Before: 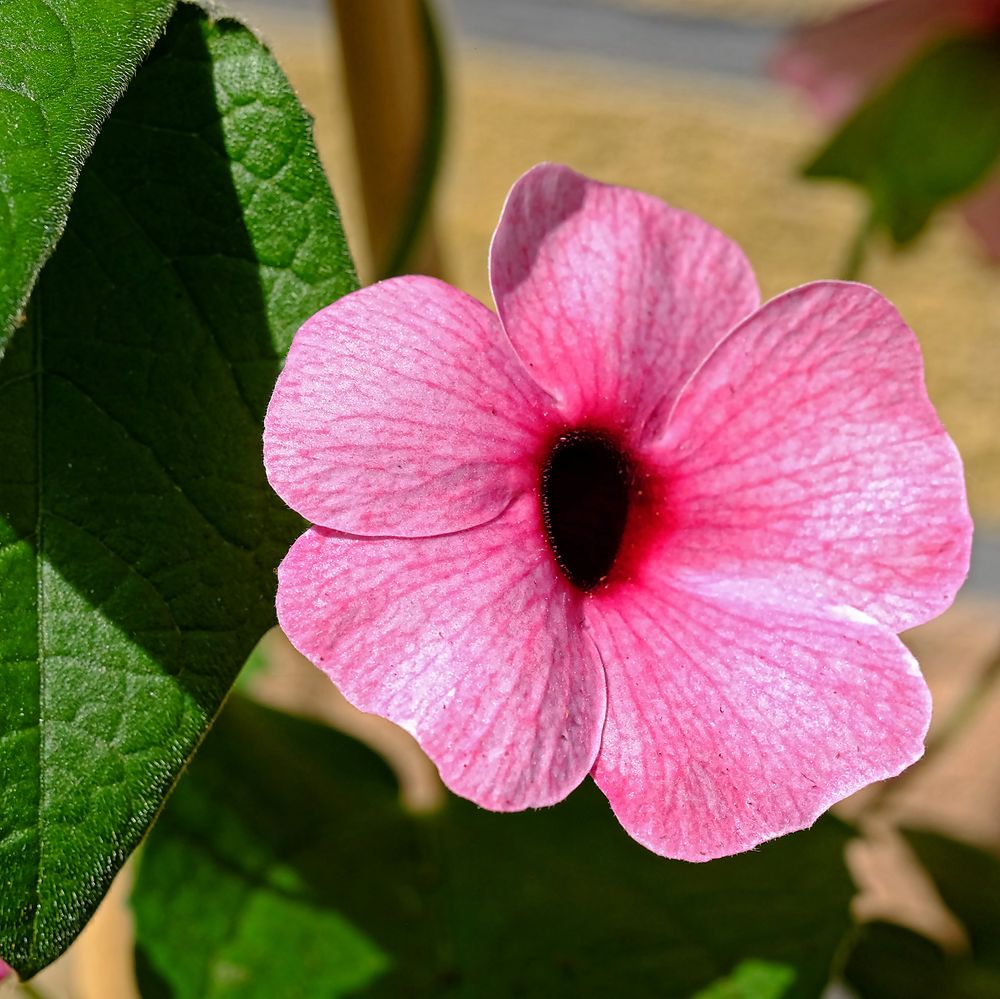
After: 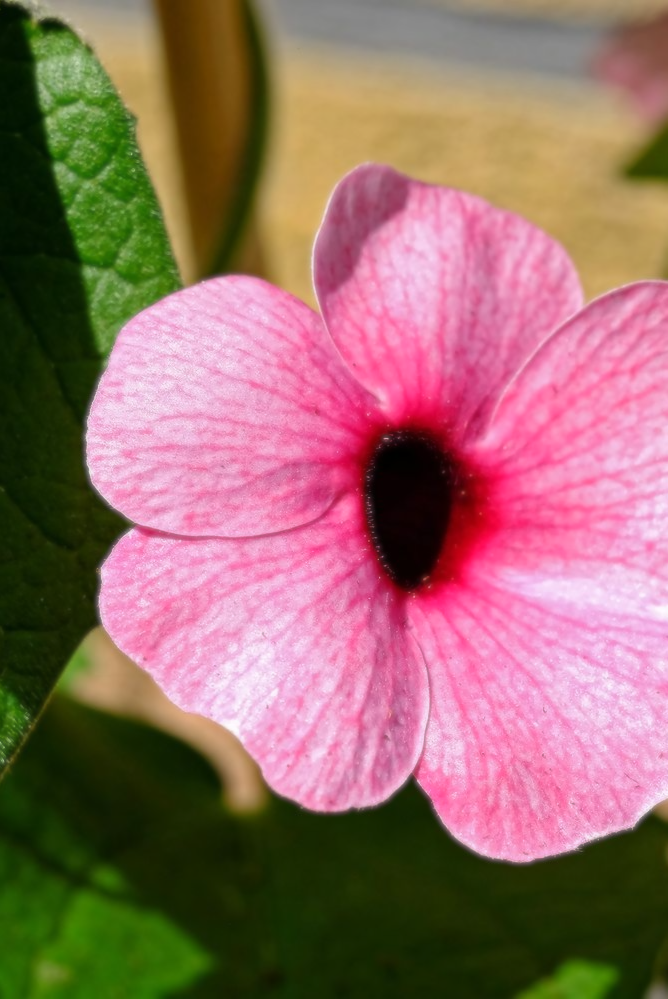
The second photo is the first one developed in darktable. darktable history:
crop and rotate: left 17.732%, right 15.423%
soften: size 8.67%, mix 49%
